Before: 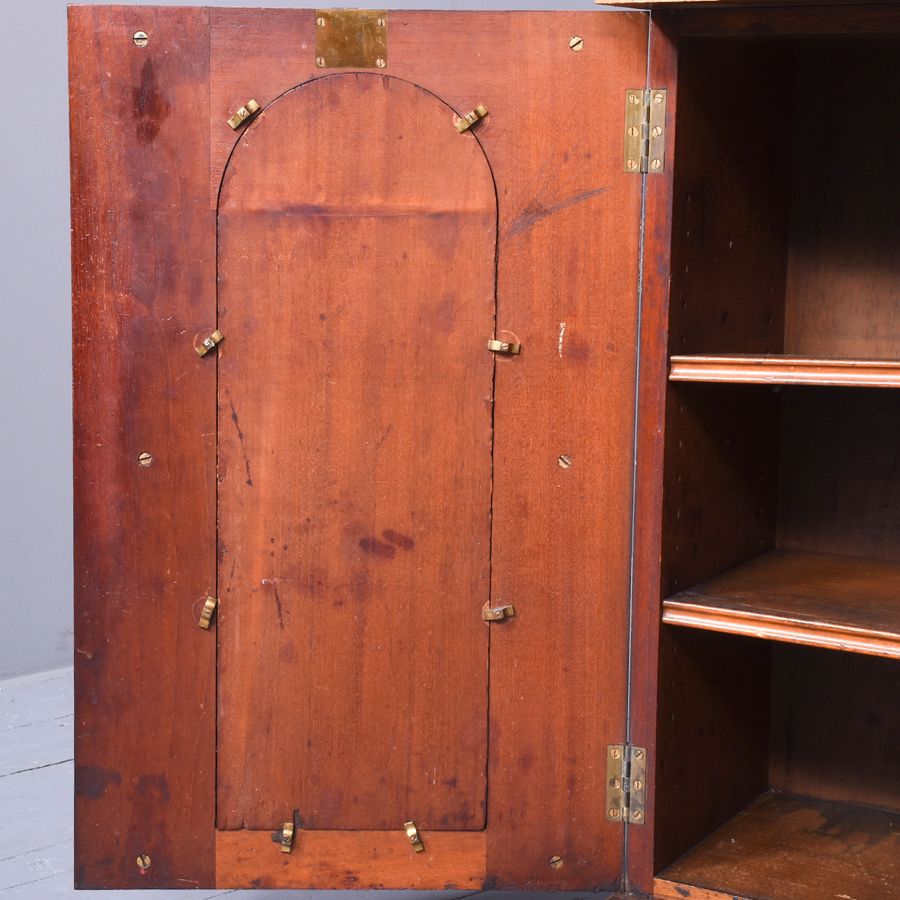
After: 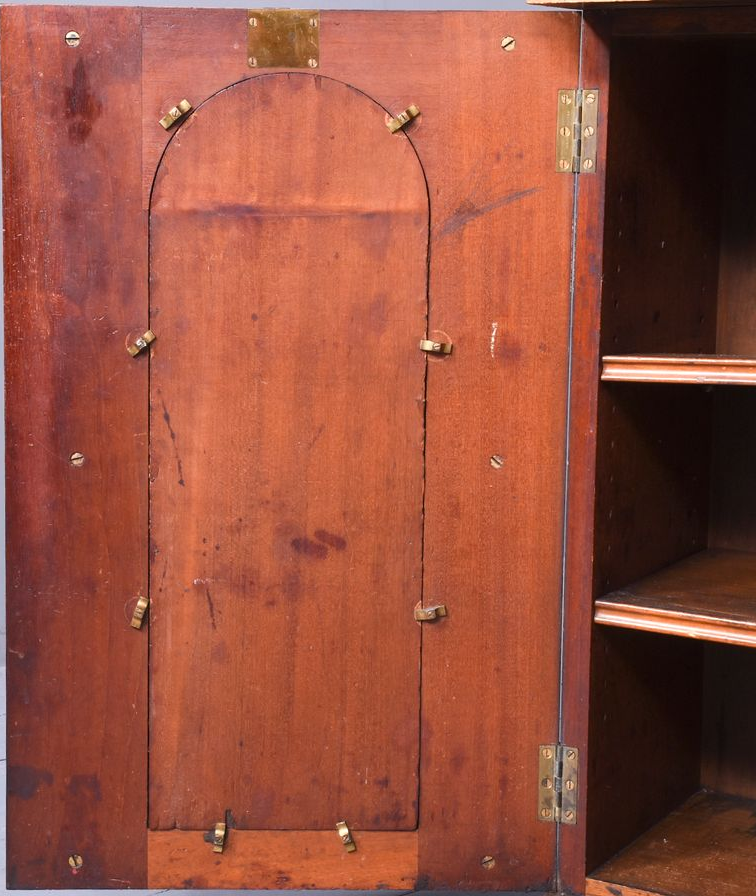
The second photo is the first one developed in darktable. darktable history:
crop: left 7.598%, right 7.873%
tone equalizer: on, module defaults
